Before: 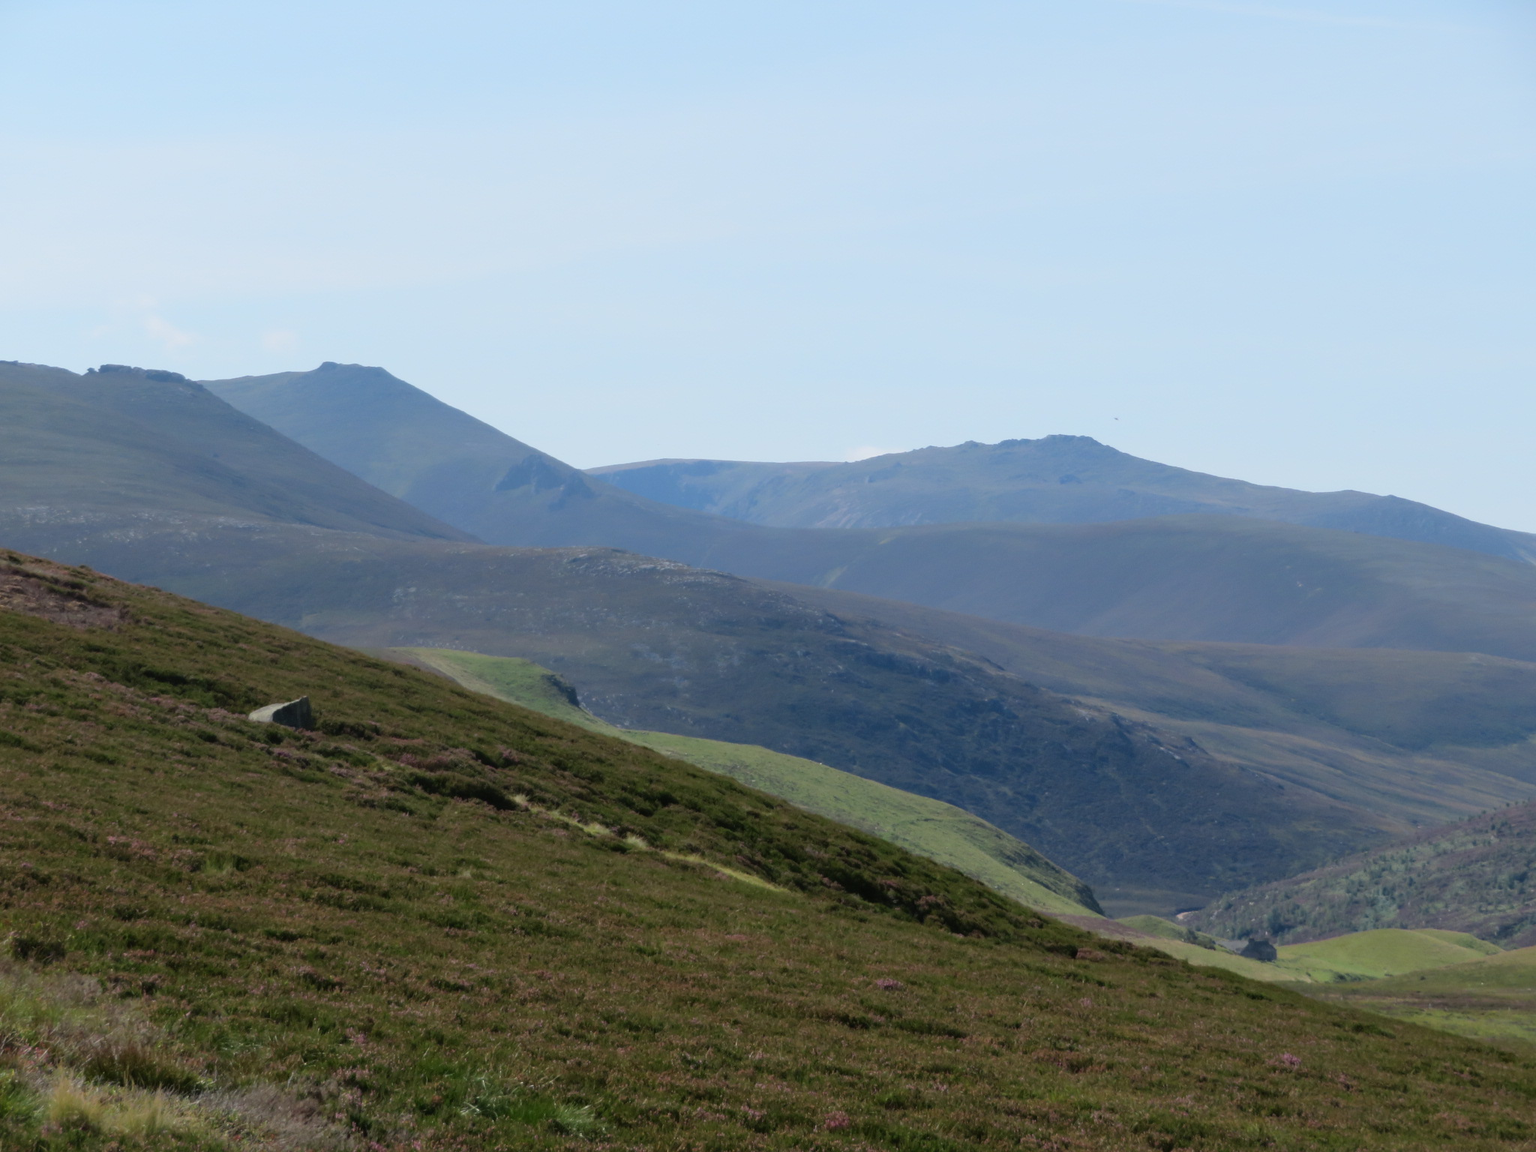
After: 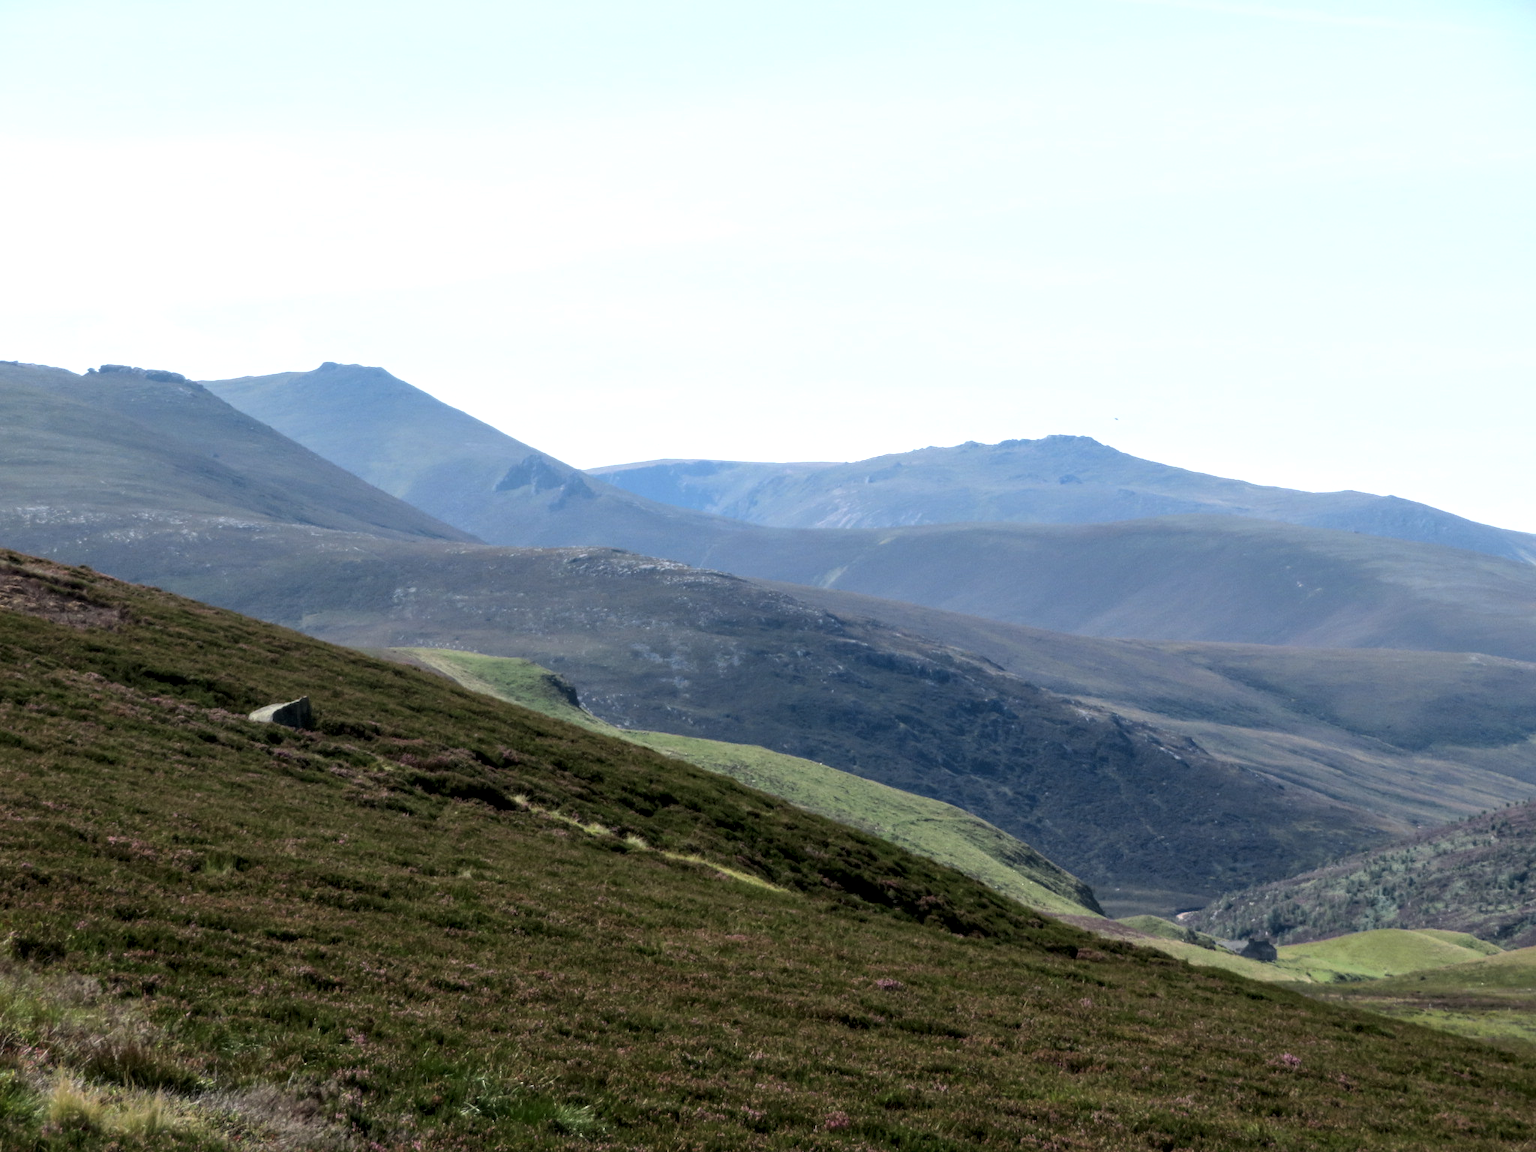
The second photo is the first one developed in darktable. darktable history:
tone equalizer: -8 EV -0.75 EV, -7 EV -0.7 EV, -6 EV -0.6 EV, -5 EV -0.4 EV, -3 EV 0.4 EV, -2 EV 0.6 EV, -1 EV 0.7 EV, +0 EV 0.75 EV, edges refinement/feathering 500, mask exposure compensation -1.57 EV, preserve details no
local contrast: highlights 99%, shadows 86%, detail 160%, midtone range 0.2
